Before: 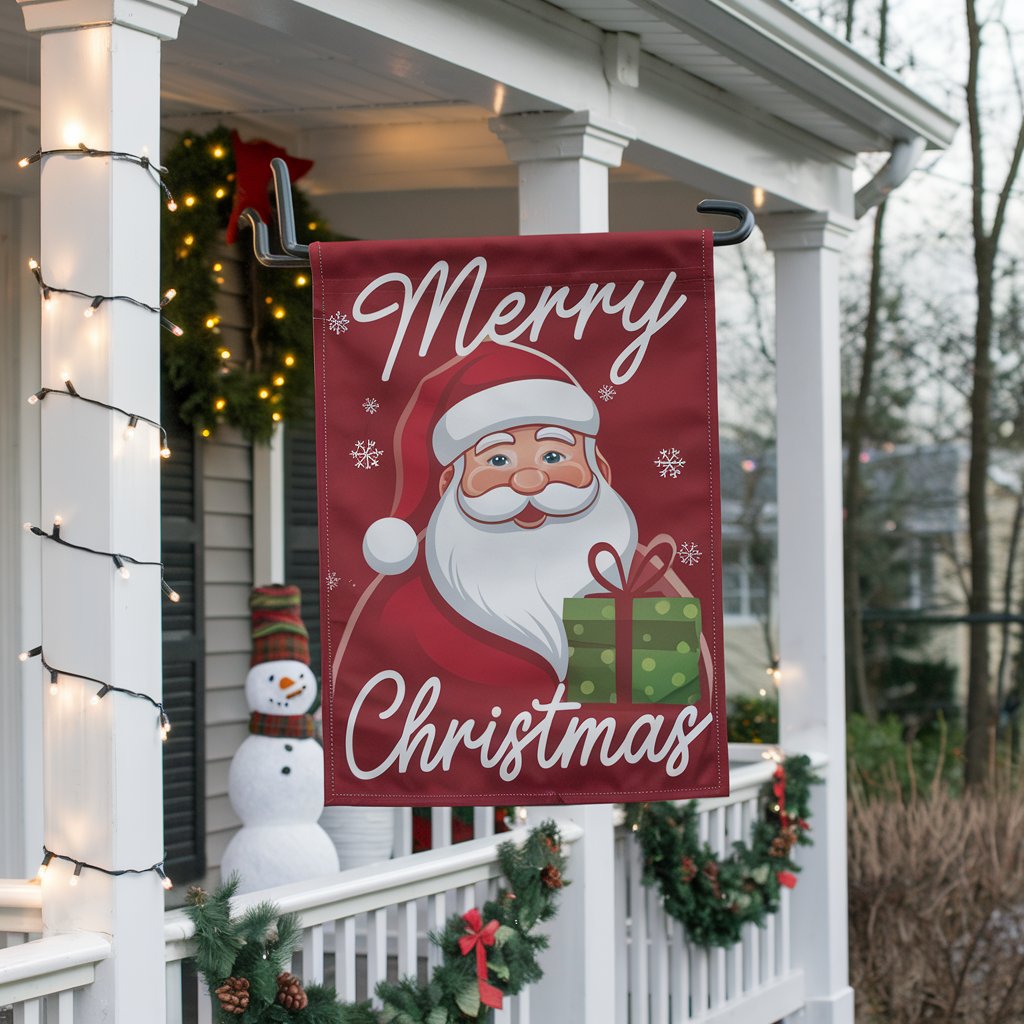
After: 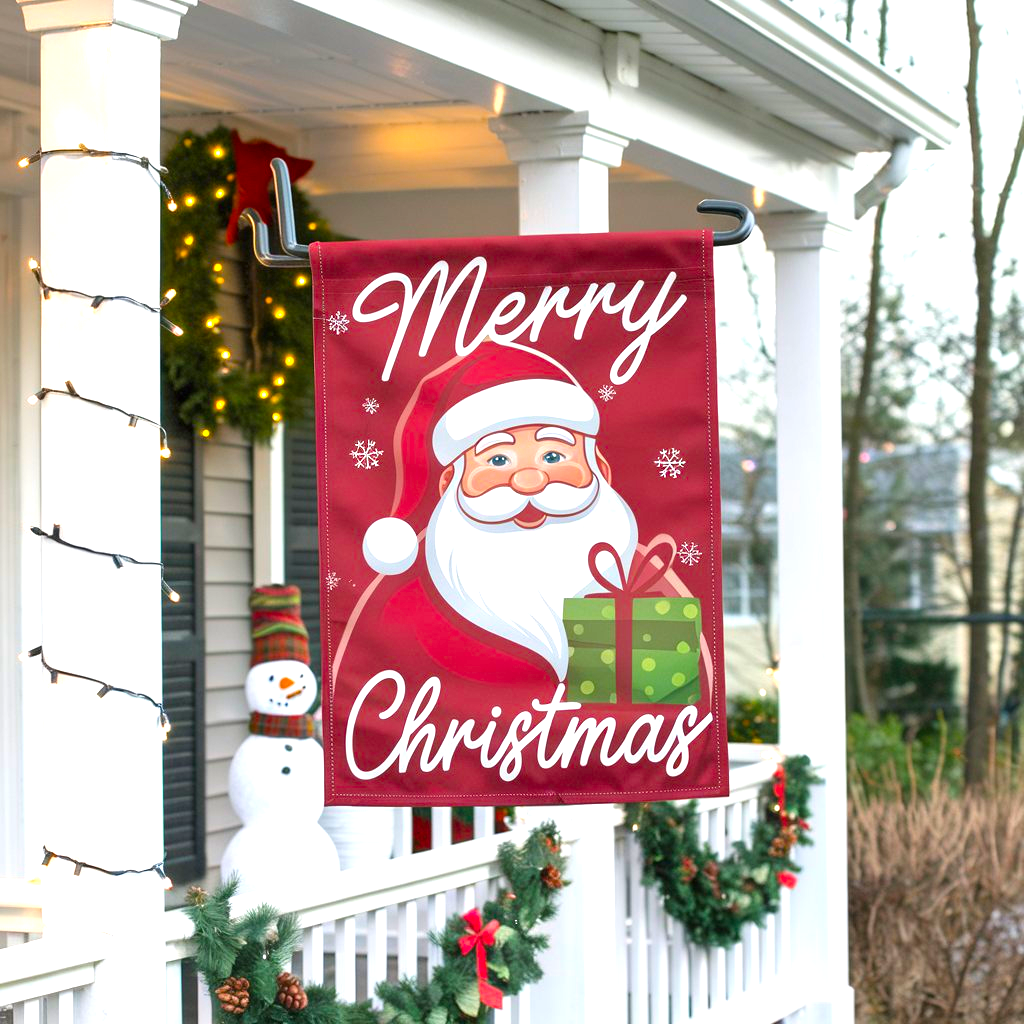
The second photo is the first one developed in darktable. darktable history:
color balance rgb: perceptual saturation grading › global saturation 30%, global vibrance 20%
exposure: black level correction 0, exposure 1.1 EV, compensate exposure bias true, compensate highlight preservation false
